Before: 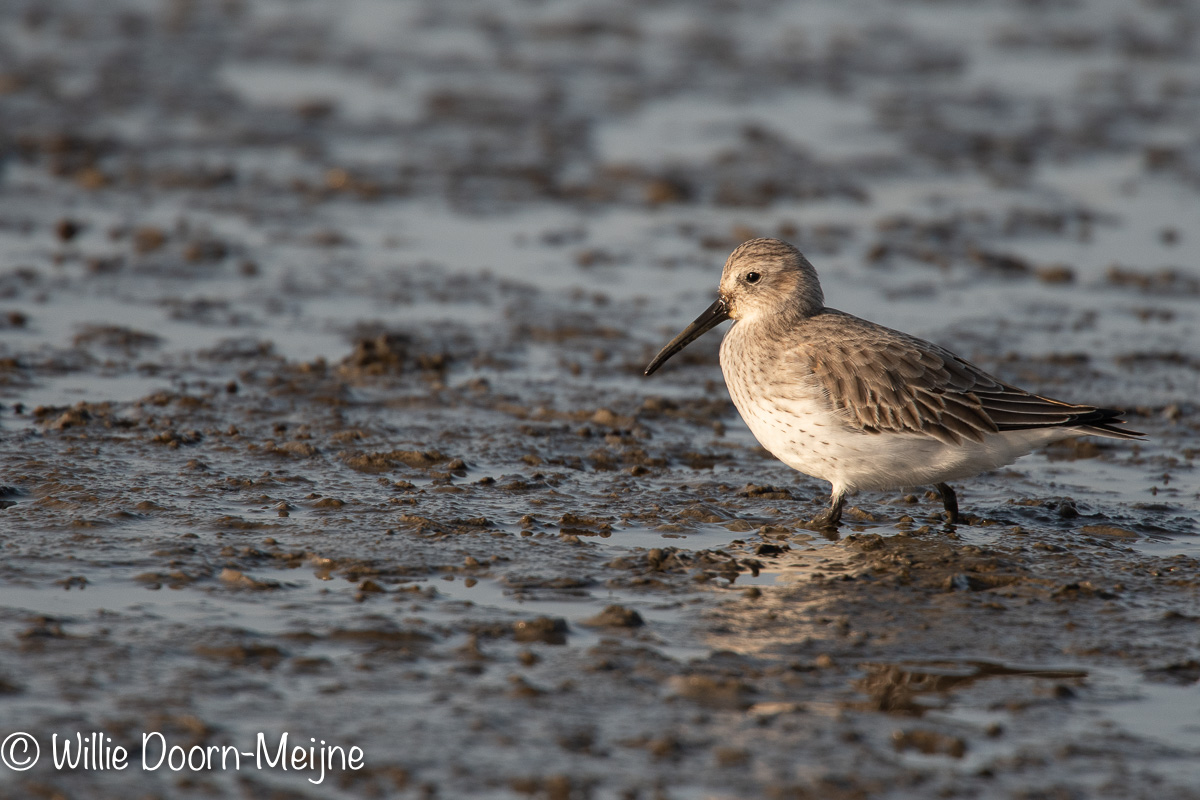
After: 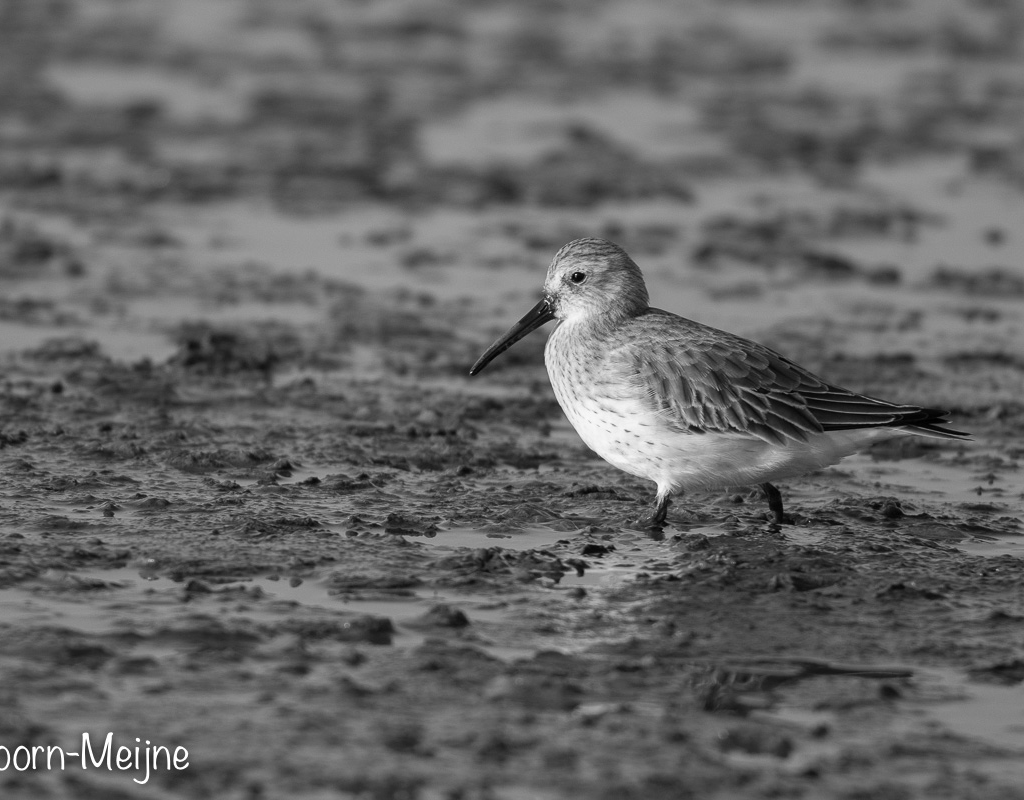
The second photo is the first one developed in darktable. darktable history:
crop and rotate: left 14.584%
monochrome: on, module defaults
